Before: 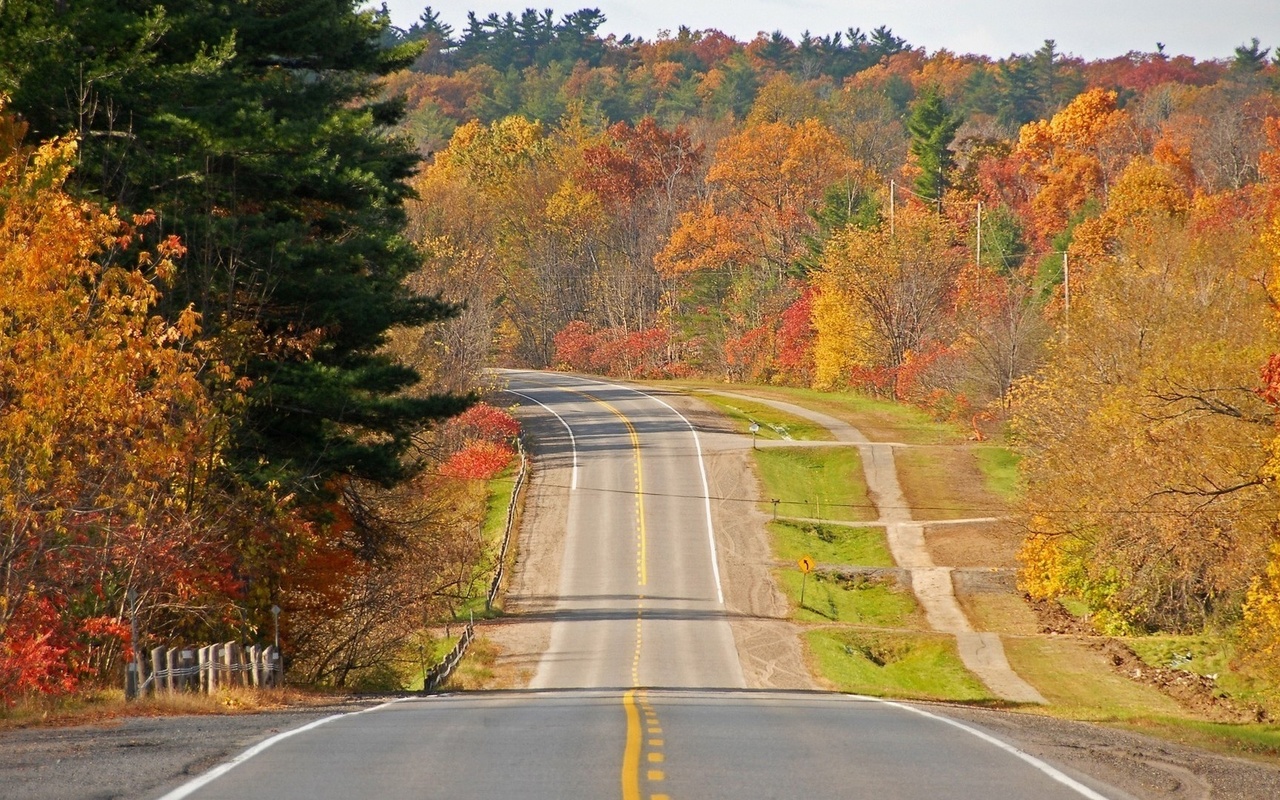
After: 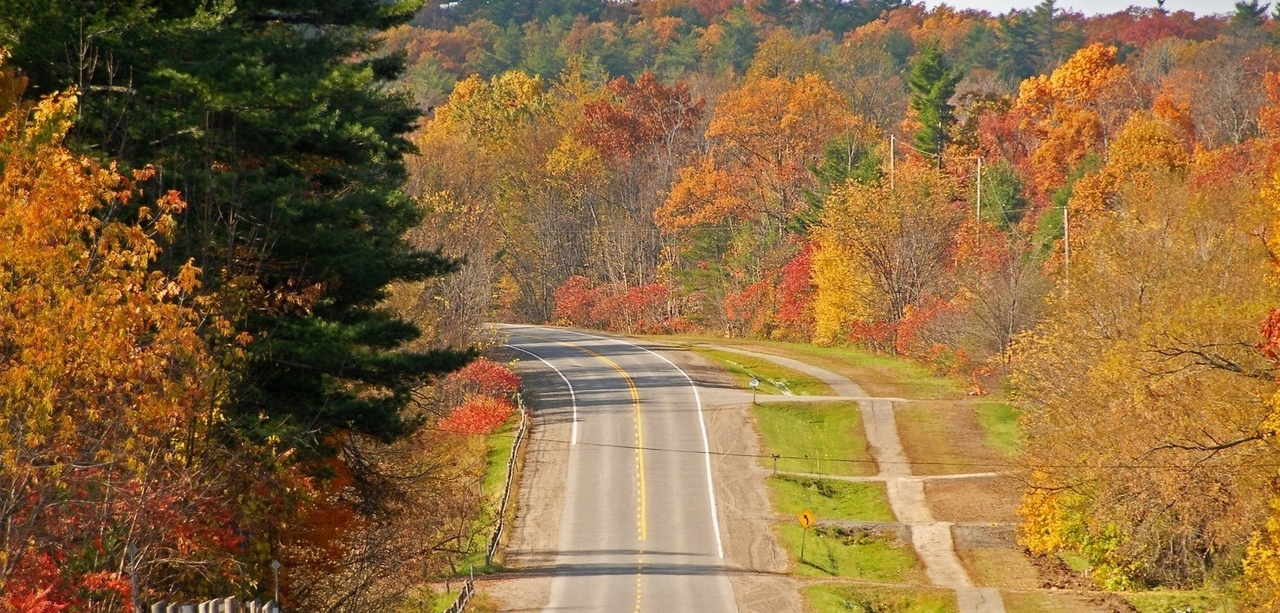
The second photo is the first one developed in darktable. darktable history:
crop: top 5.71%, bottom 17.629%
